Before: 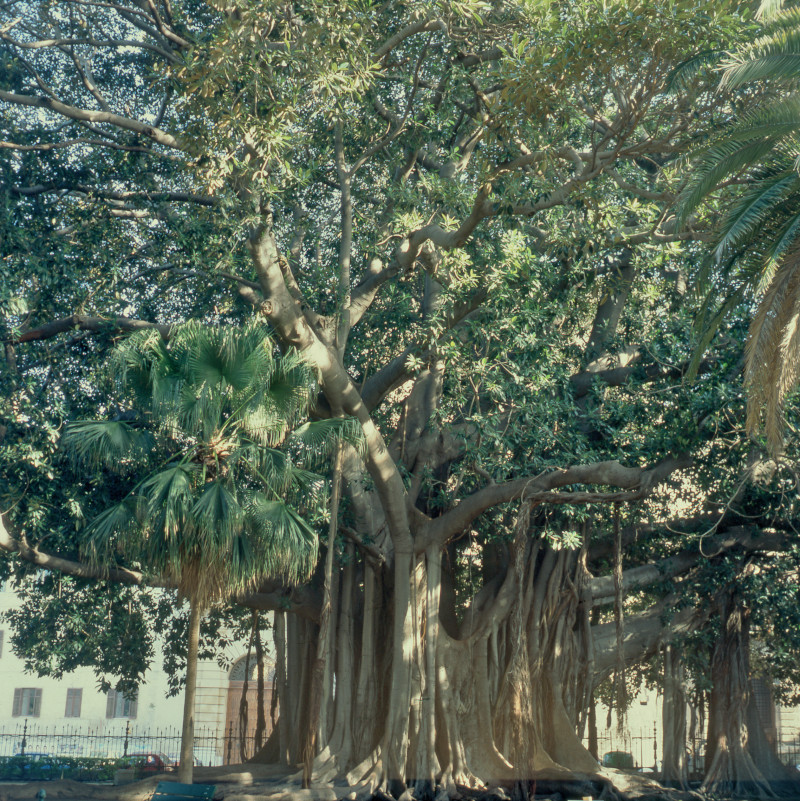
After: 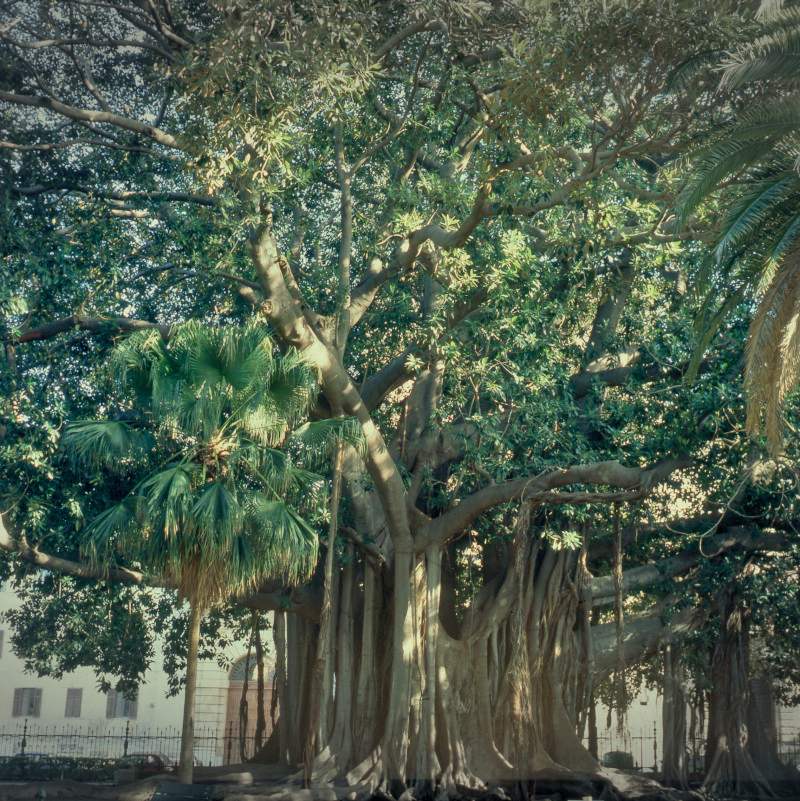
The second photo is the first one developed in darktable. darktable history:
vignetting: fall-off start 99.45%, width/height ratio 1.325, unbound false
velvia: on, module defaults
